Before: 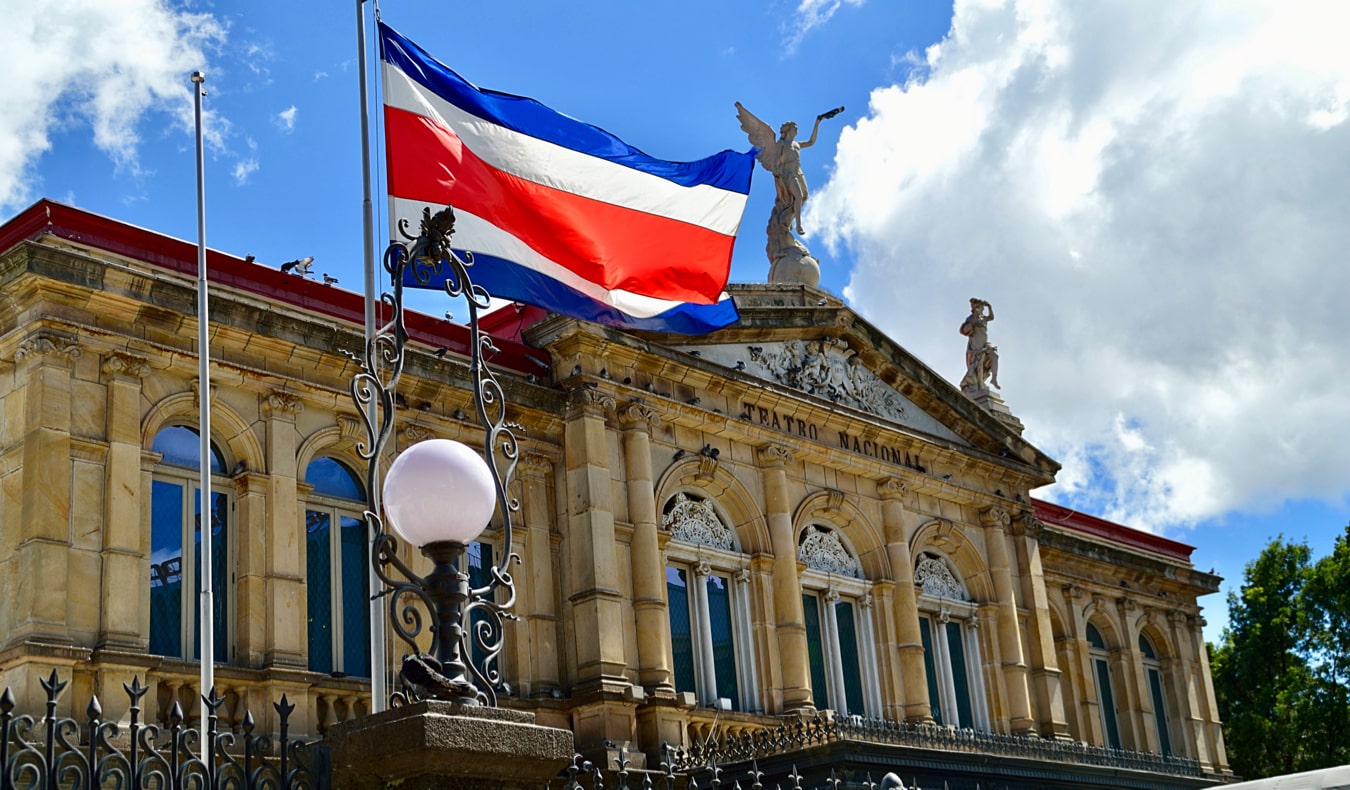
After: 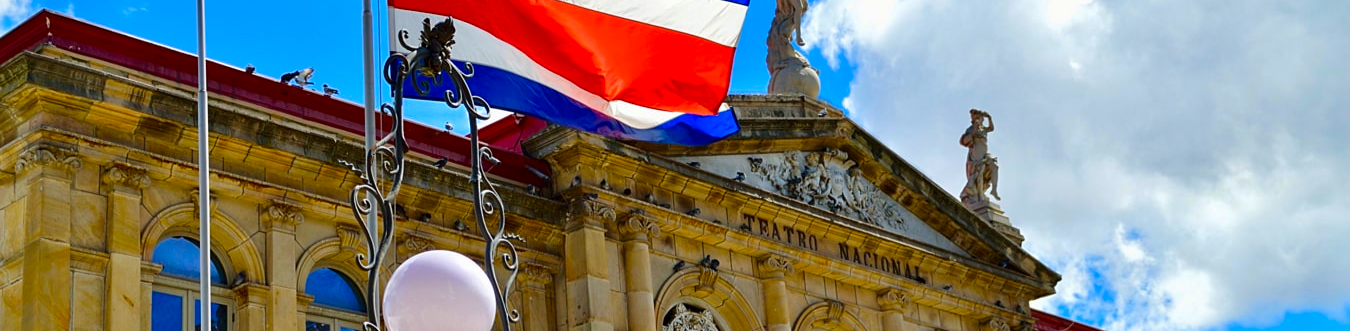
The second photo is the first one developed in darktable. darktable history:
color balance rgb: power › hue 63.17°, linear chroma grading › shadows 9.675%, linear chroma grading › highlights 9.423%, linear chroma grading › global chroma 15.6%, linear chroma grading › mid-tones 14.571%, perceptual saturation grading › global saturation 0.936%, global vibrance 20%
color correction: highlights b* 0.031, saturation 1.06
crop and rotate: top 23.946%, bottom 34.046%
